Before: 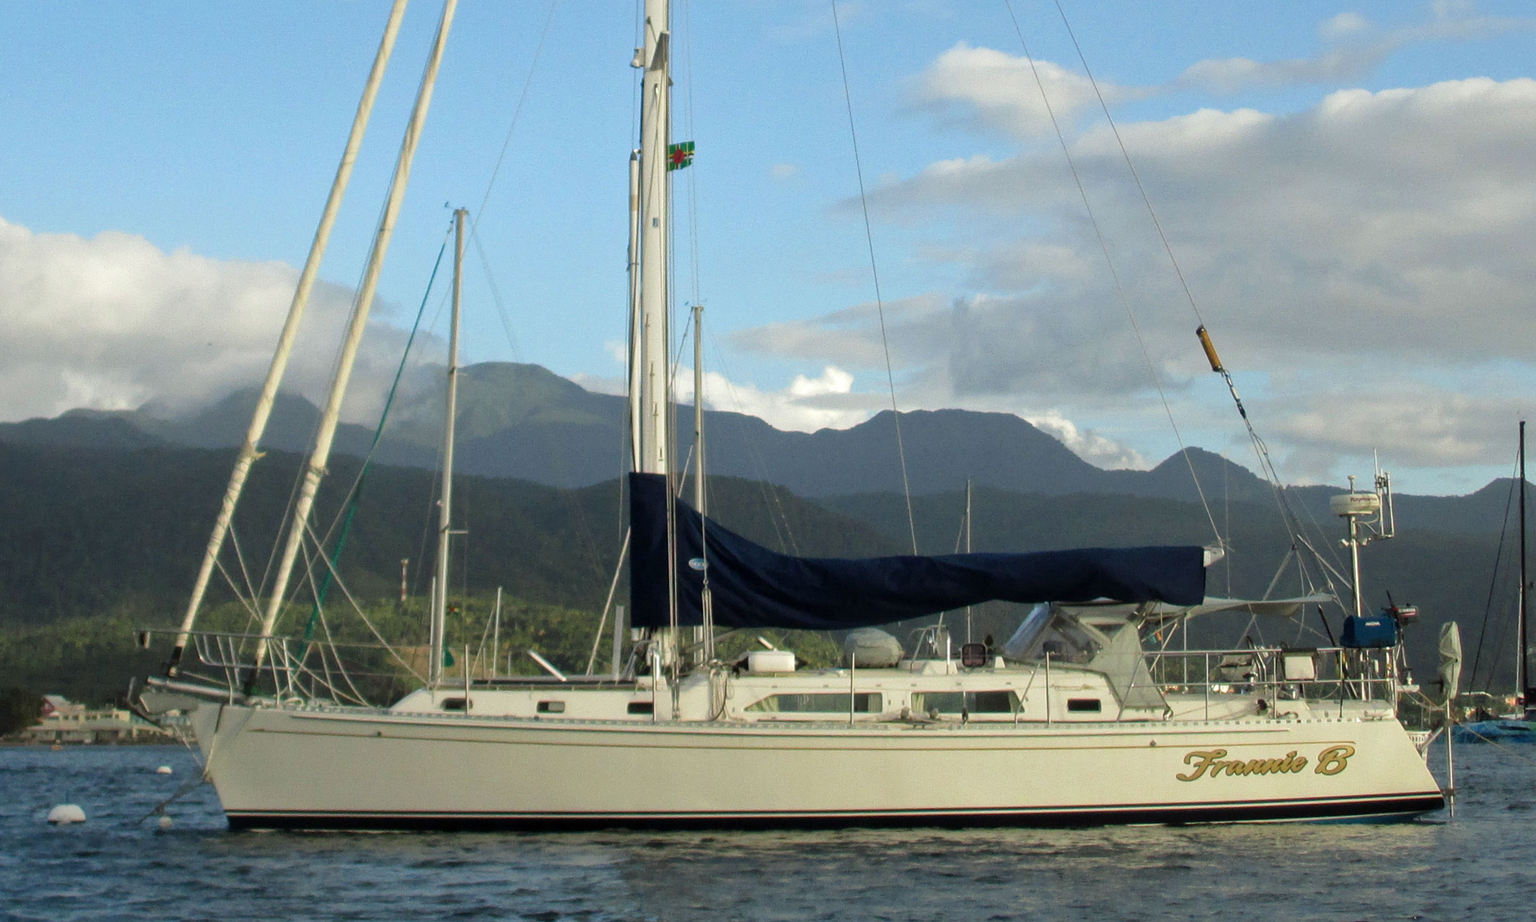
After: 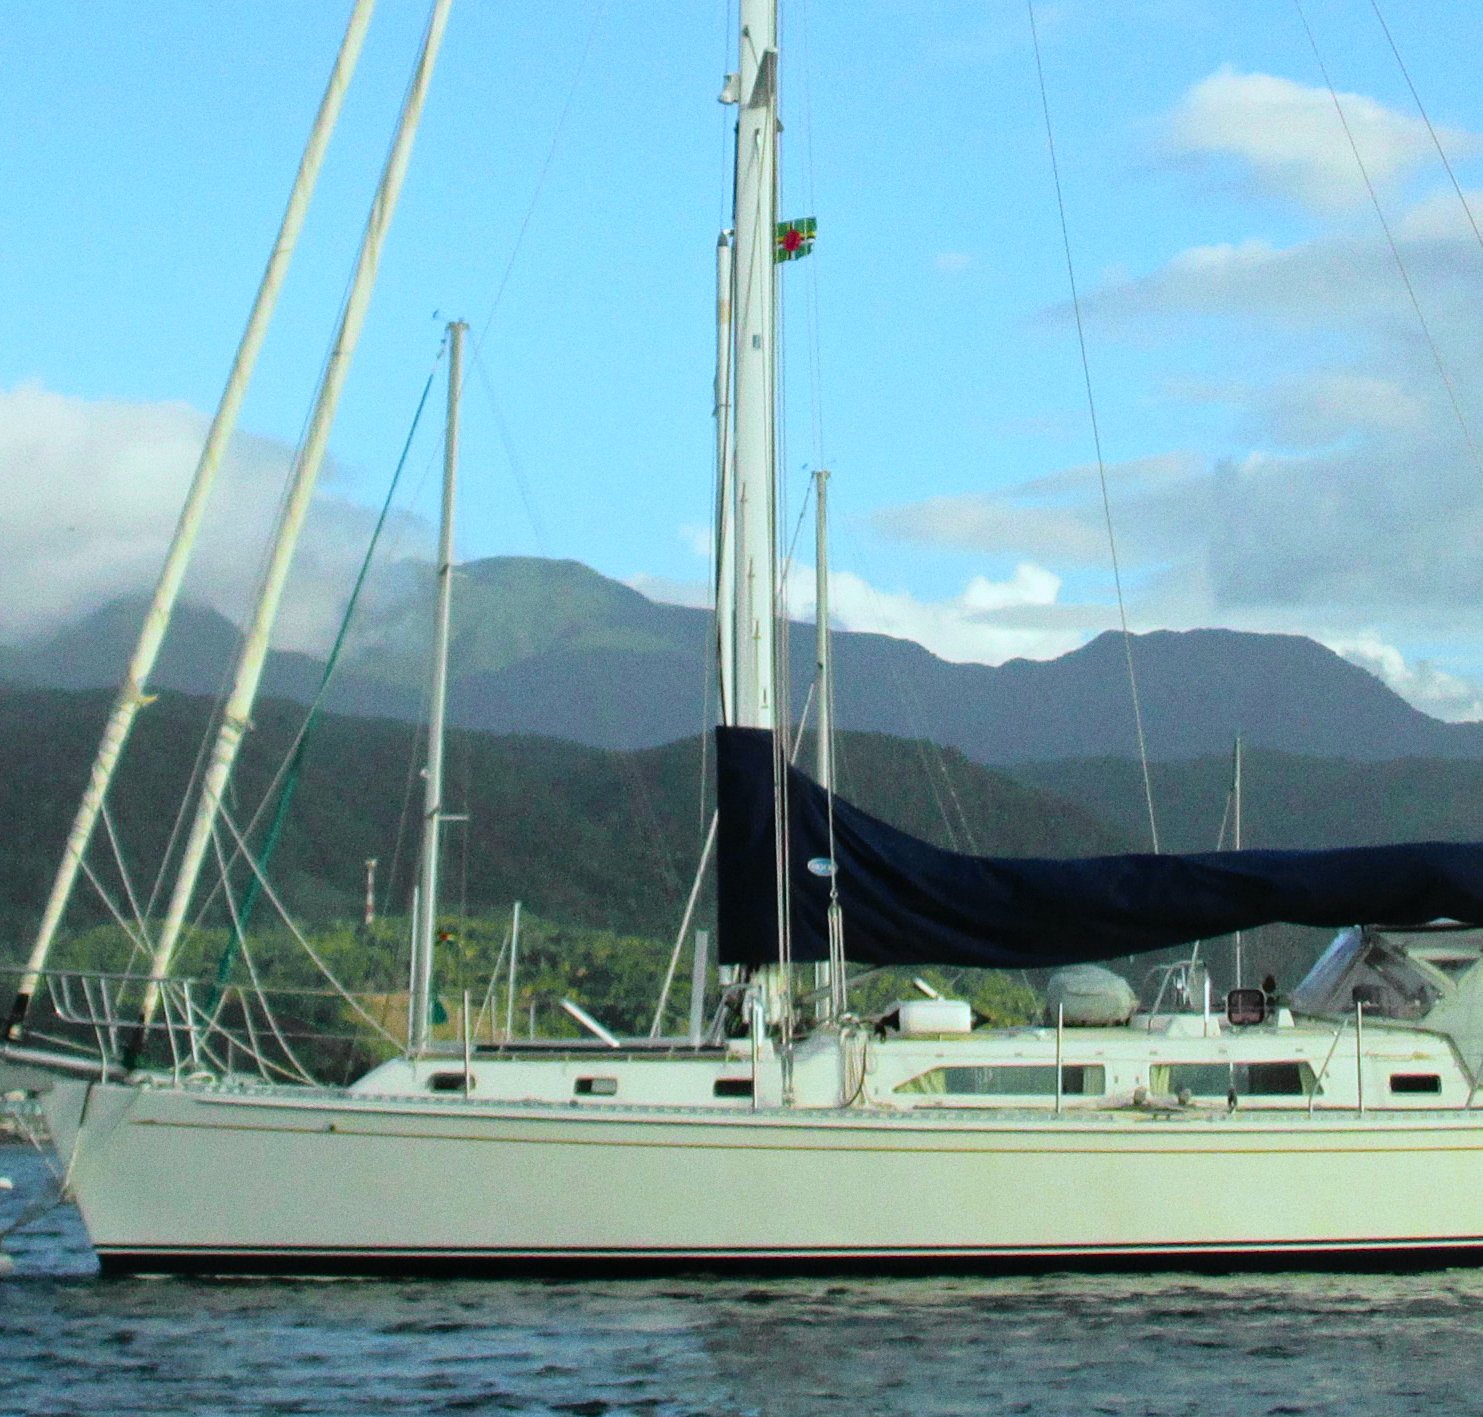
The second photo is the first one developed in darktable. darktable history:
white balance: red 0.924, blue 1.095
tone curve: curves: ch0 [(0, 0.013) (0.137, 0.121) (0.326, 0.386) (0.489, 0.573) (0.663, 0.749) (0.854, 0.897) (1, 0.974)]; ch1 [(0, 0) (0.366, 0.367) (0.475, 0.453) (0.494, 0.493) (0.504, 0.497) (0.544, 0.579) (0.562, 0.619) (0.622, 0.694) (1, 1)]; ch2 [(0, 0) (0.333, 0.346) (0.375, 0.375) (0.424, 0.43) (0.476, 0.492) (0.502, 0.503) (0.533, 0.541) (0.572, 0.615) (0.605, 0.656) (0.641, 0.709) (1, 1)], color space Lab, independent channels, preserve colors none
crop: left 10.644%, right 26.528%
grain: coarseness 7.08 ISO, strength 21.67%, mid-tones bias 59.58%
